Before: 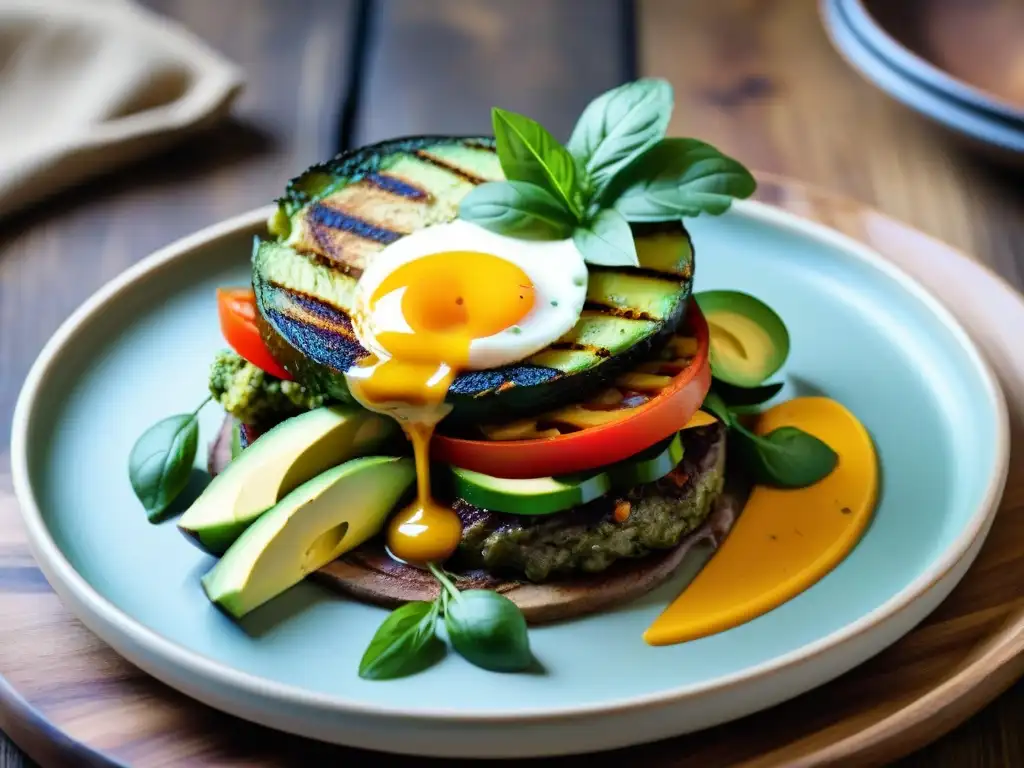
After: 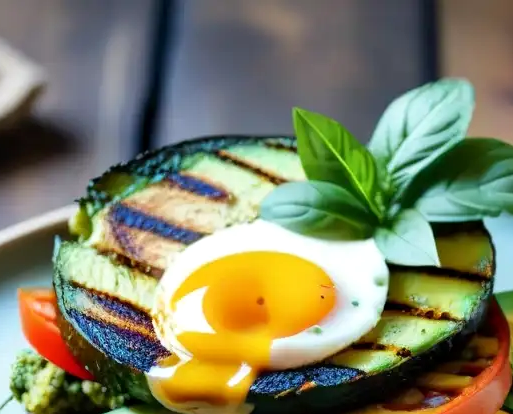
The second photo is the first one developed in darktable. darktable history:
crop: left 19.47%, right 30.343%, bottom 46.039%
local contrast: mode bilateral grid, contrast 20, coarseness 50, detail 120%, midtone range 0.2
